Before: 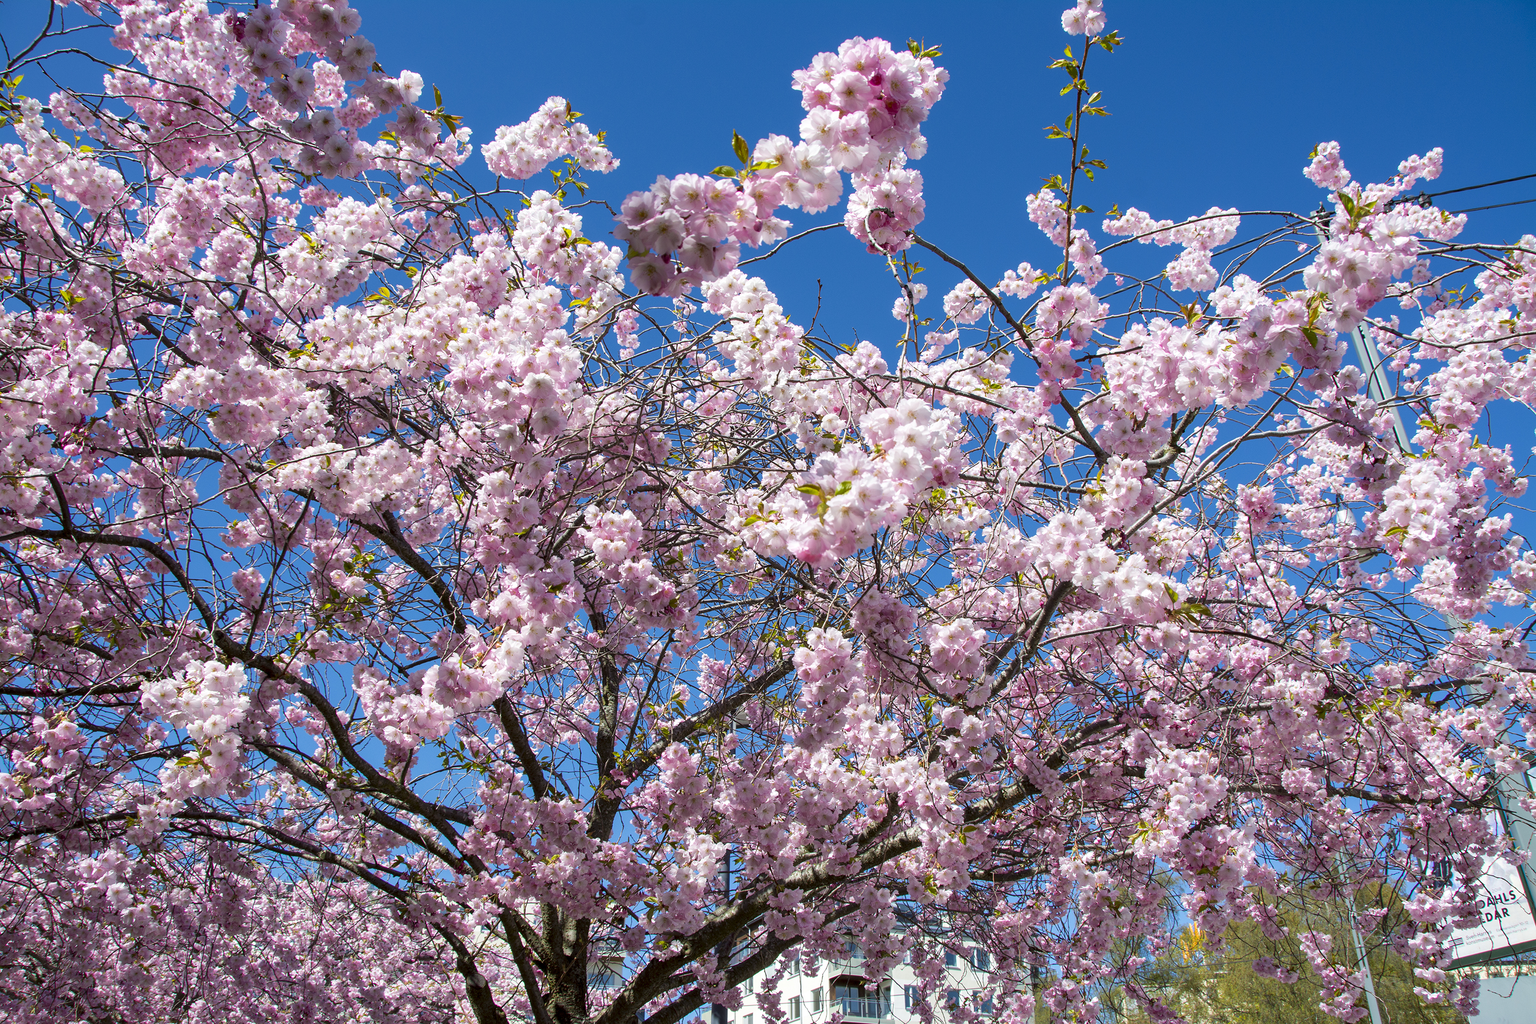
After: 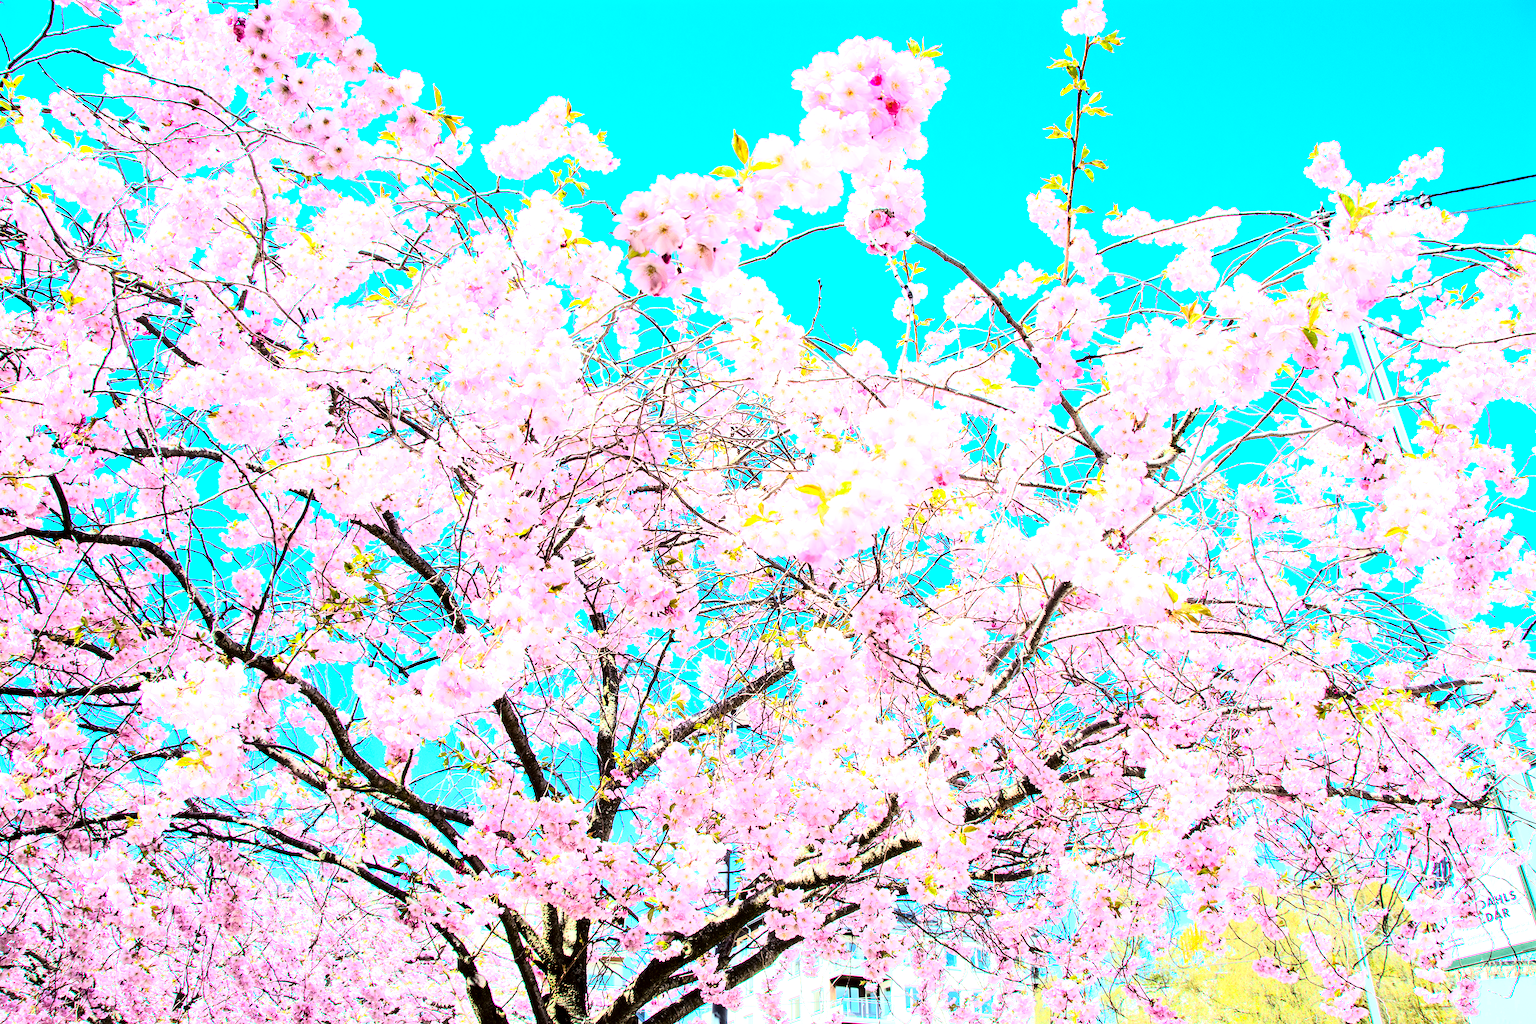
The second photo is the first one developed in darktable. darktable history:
exposure: black level correction 0.001, exposure 1.719 EV, compensate exposure bias true, compensate highlight preservation false
rgb curve: curves: ch0 [(0, 0) (0.21, 0.15) (0.24, 0.21) (0.5, 0.75) (0.75, 0.96) (0.89, 0.99) (1, 1)]; ch1 [(0, 0.02) (0.21, 0.13) (0.25, 0.2) (0.5, 0.67) (0.75, 0.9) (0.89, 0.97) (1, 1)]; ch2 [(0, 0.02) (0.21, 0.13) (0.25, 0.2) (0.5, 0.67) (0.75, 0.9) (0.89, 0.97) (1, 1)], compensate middle gray true
